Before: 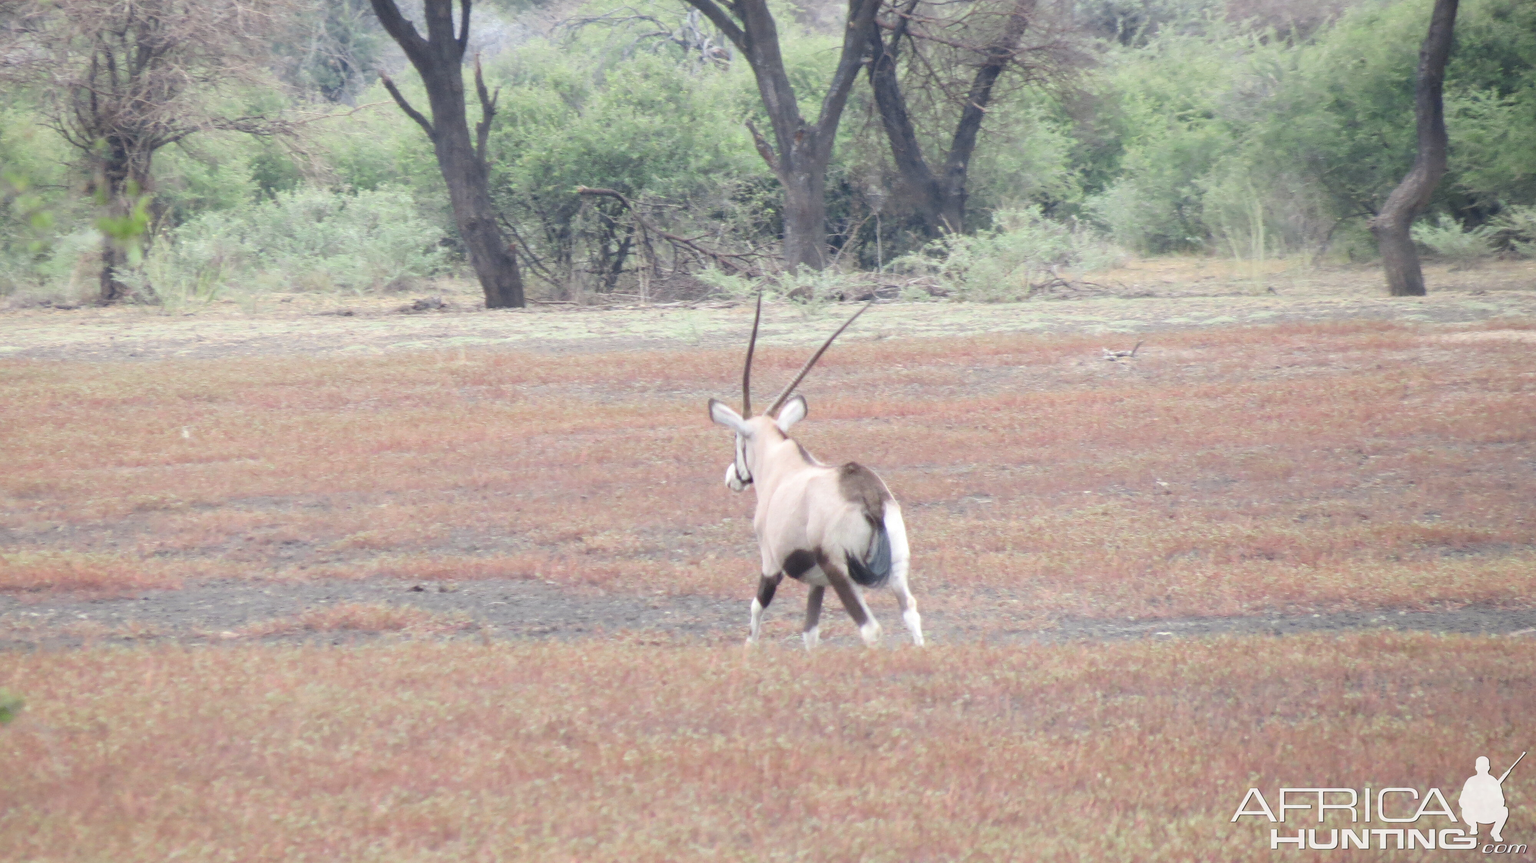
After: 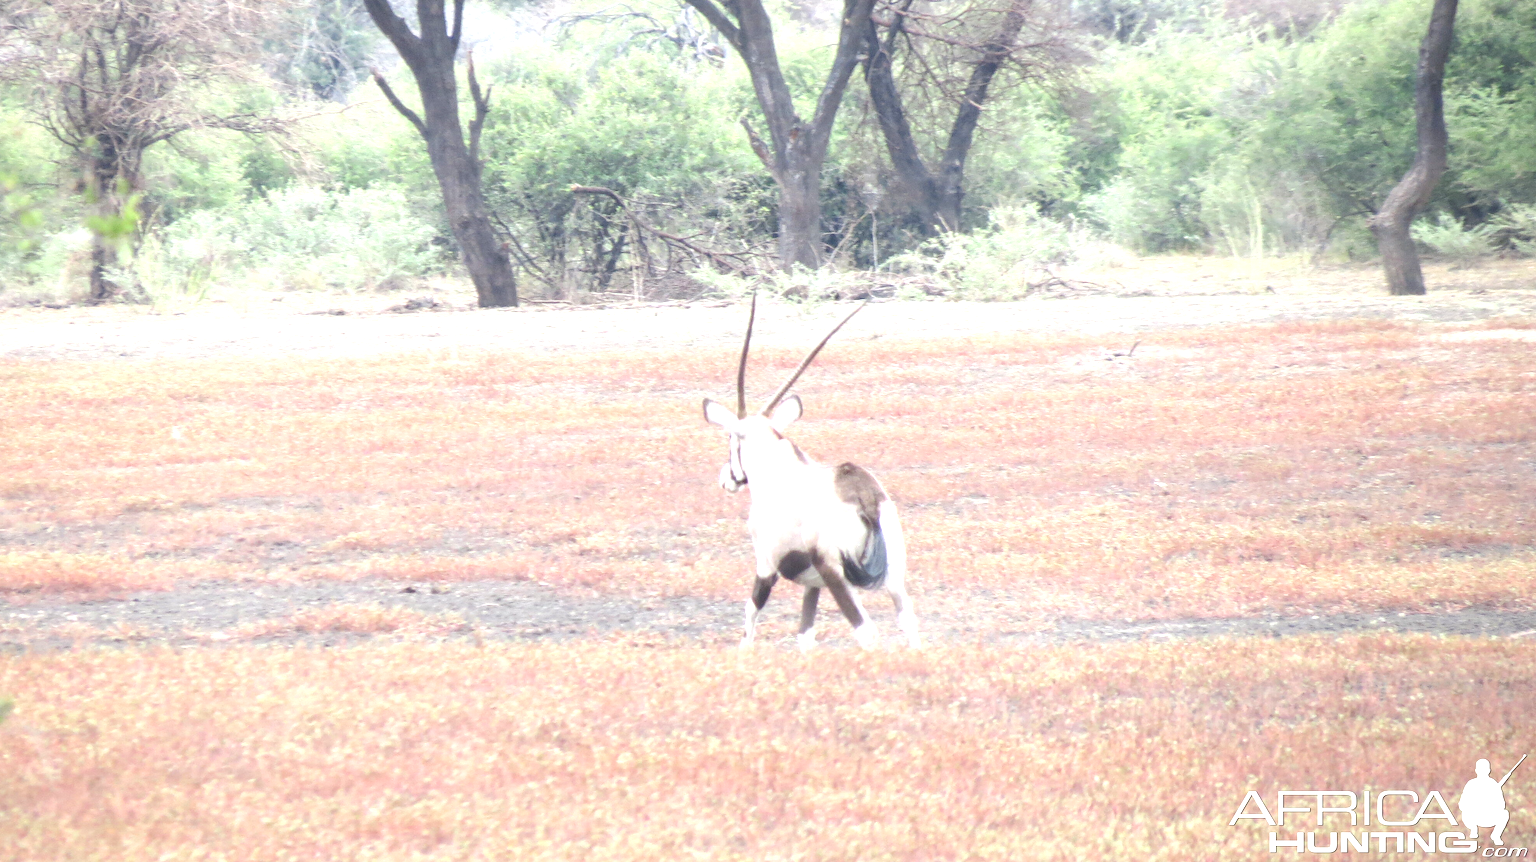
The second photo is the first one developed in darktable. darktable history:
exposure: exposure 0.95 EV, compensate exposure bias true, compensate highlight preservation false
local contrast: detail 110%
crop and rotate: left 0.74%, top 0.408%, bottom 0.388%
